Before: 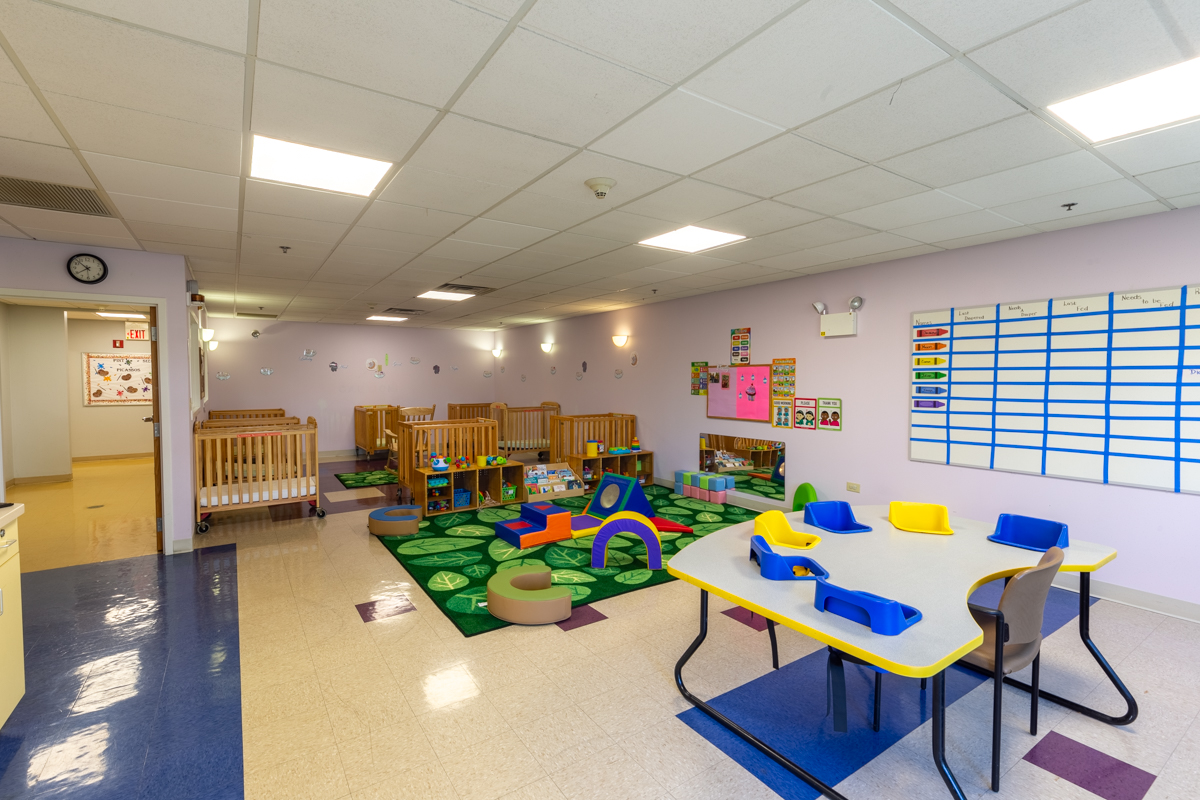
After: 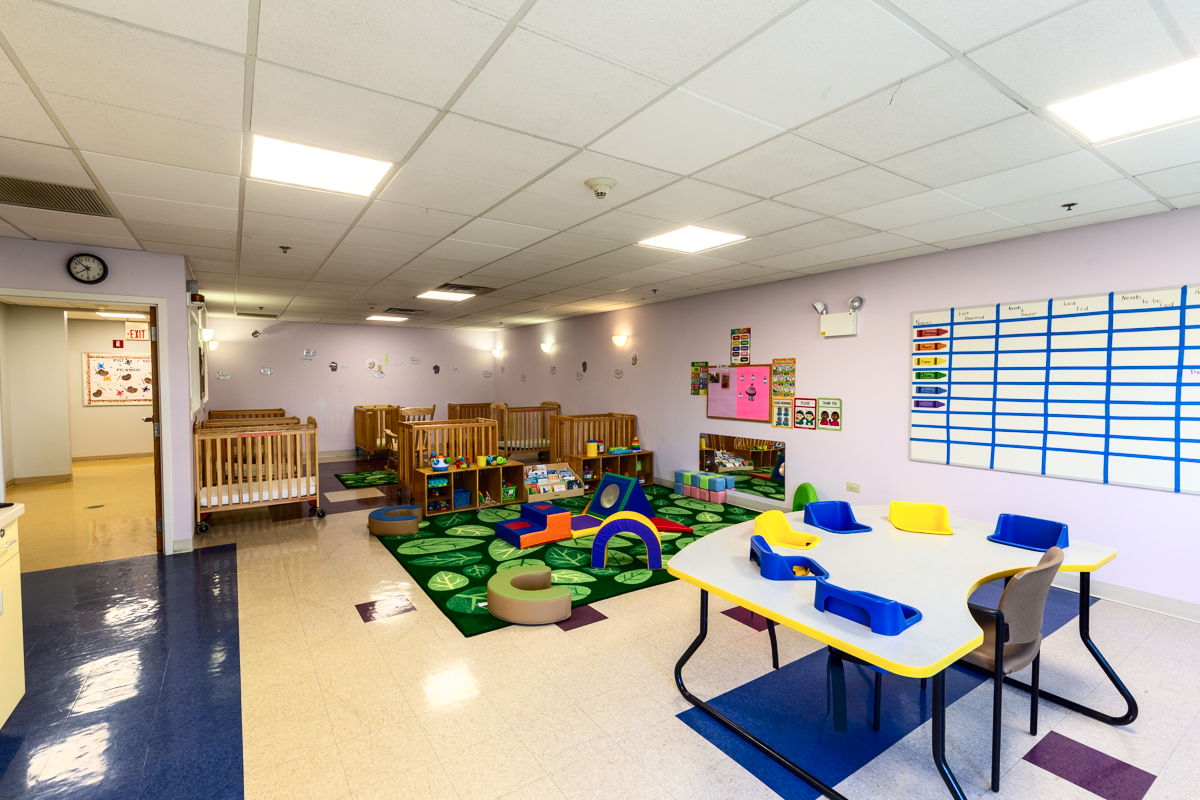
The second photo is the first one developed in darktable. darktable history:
contrast brightness saturation: contrast 0.271
